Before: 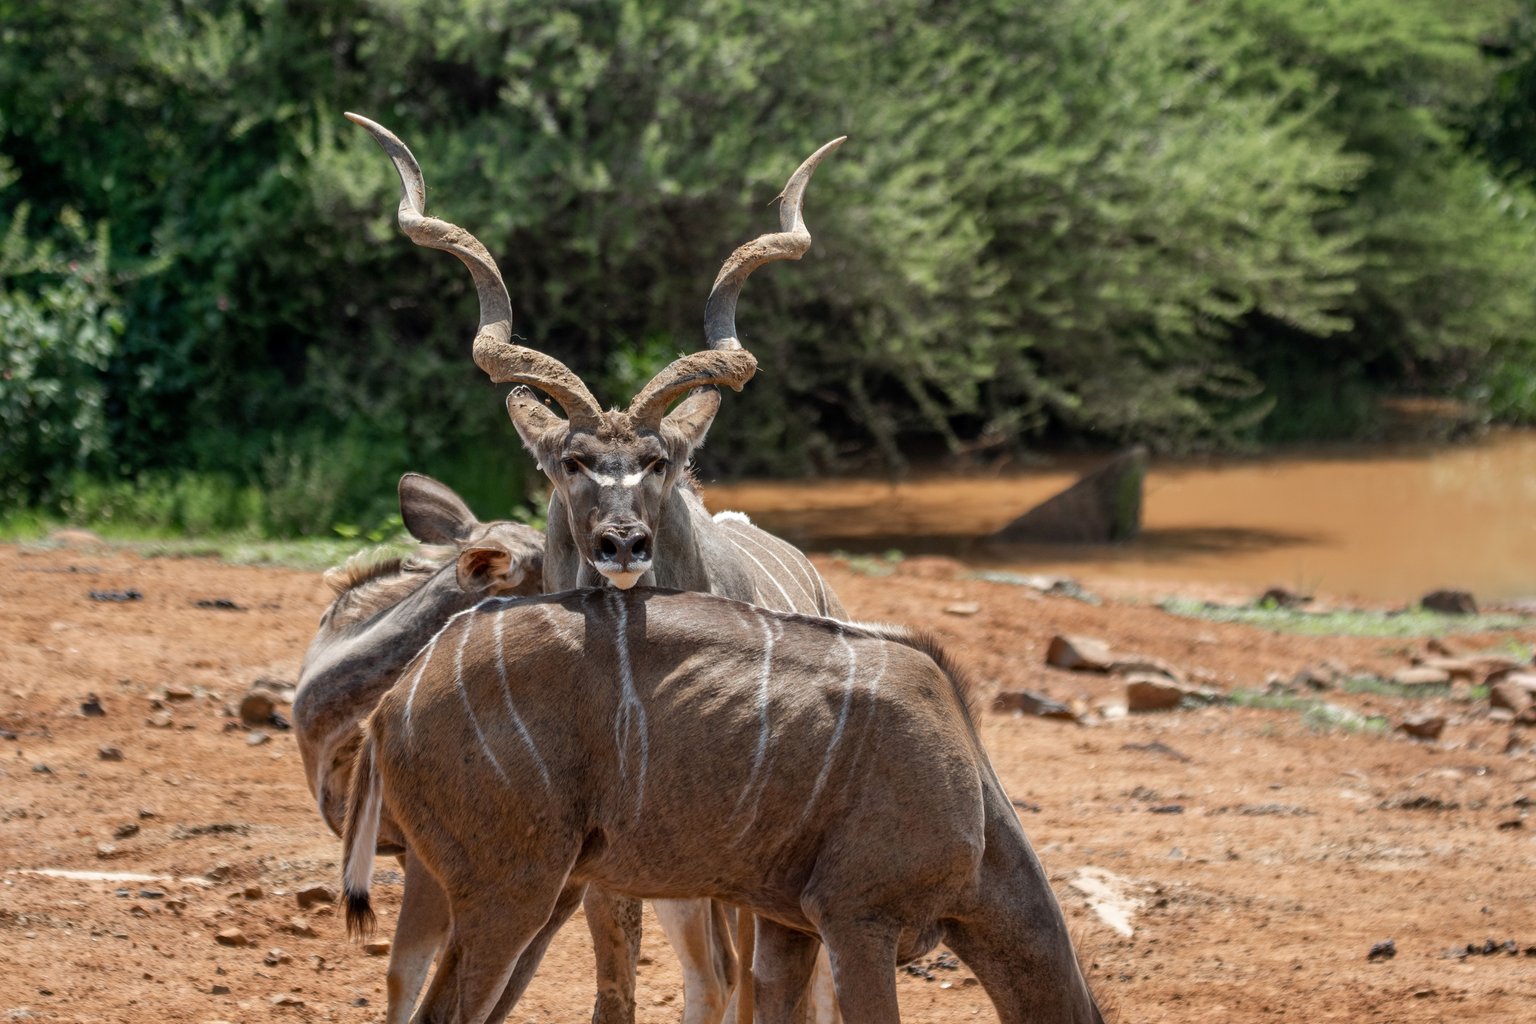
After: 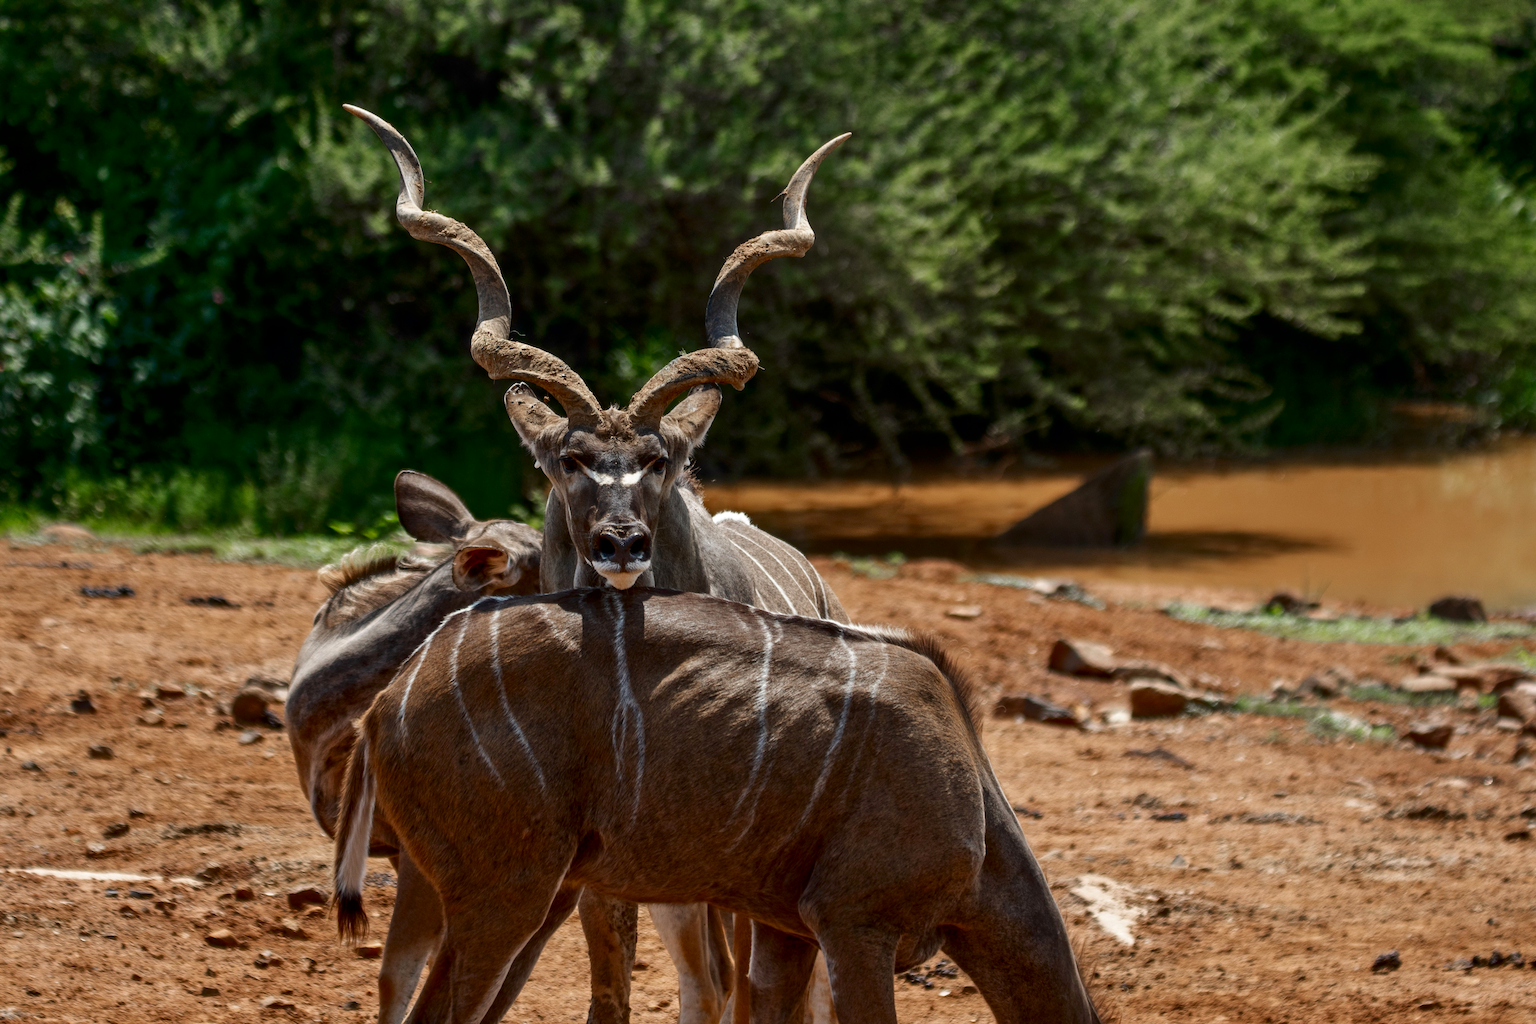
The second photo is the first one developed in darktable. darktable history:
contrast brightness saturation: contrast 0.096, brightness -0.277, saturation 0.15
crop and rotate: angle -0.479°
shadows and highlights: shadows 29.37, highlights -29.63, highlights color adjustment 0.657%, low approximation 0.01, soften with gaussian
